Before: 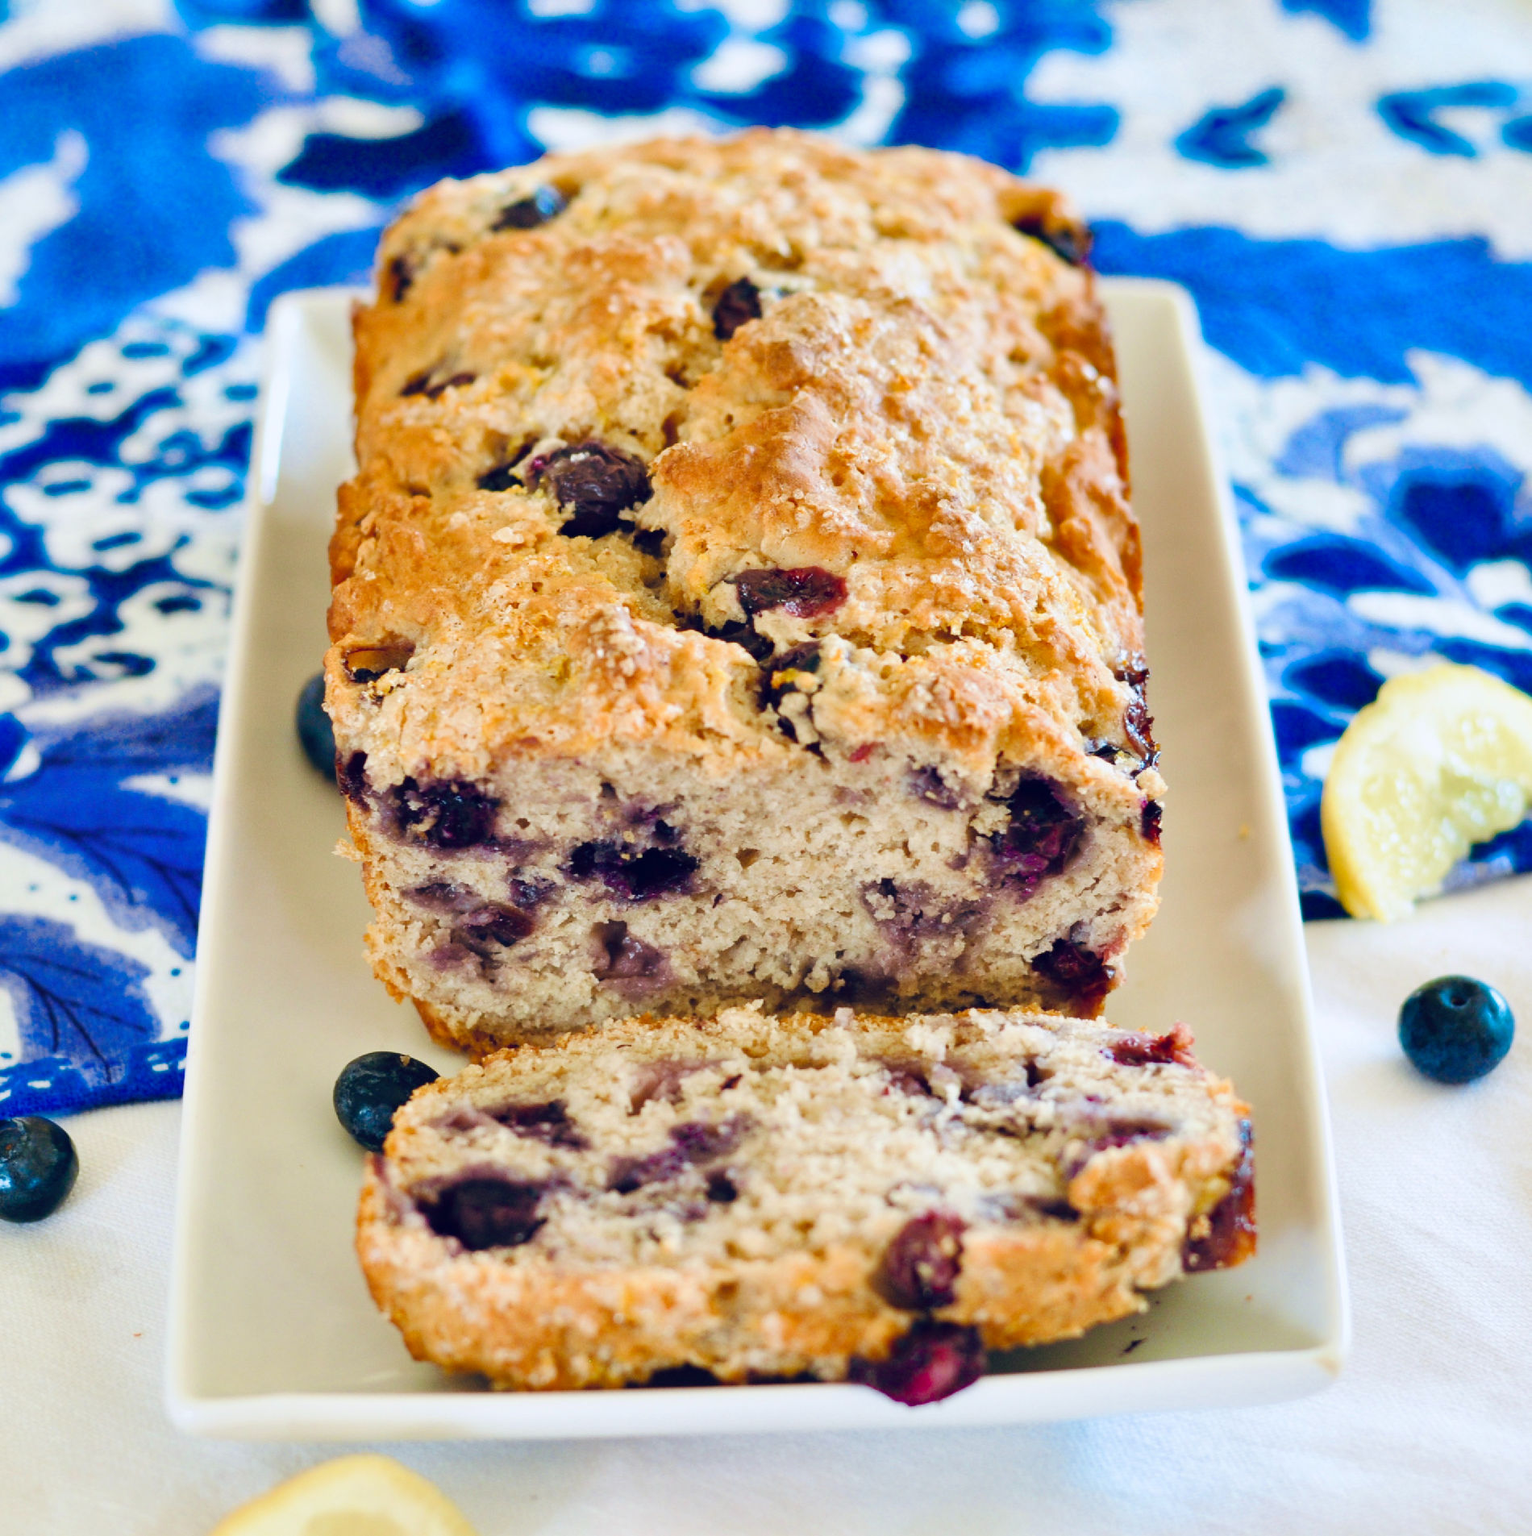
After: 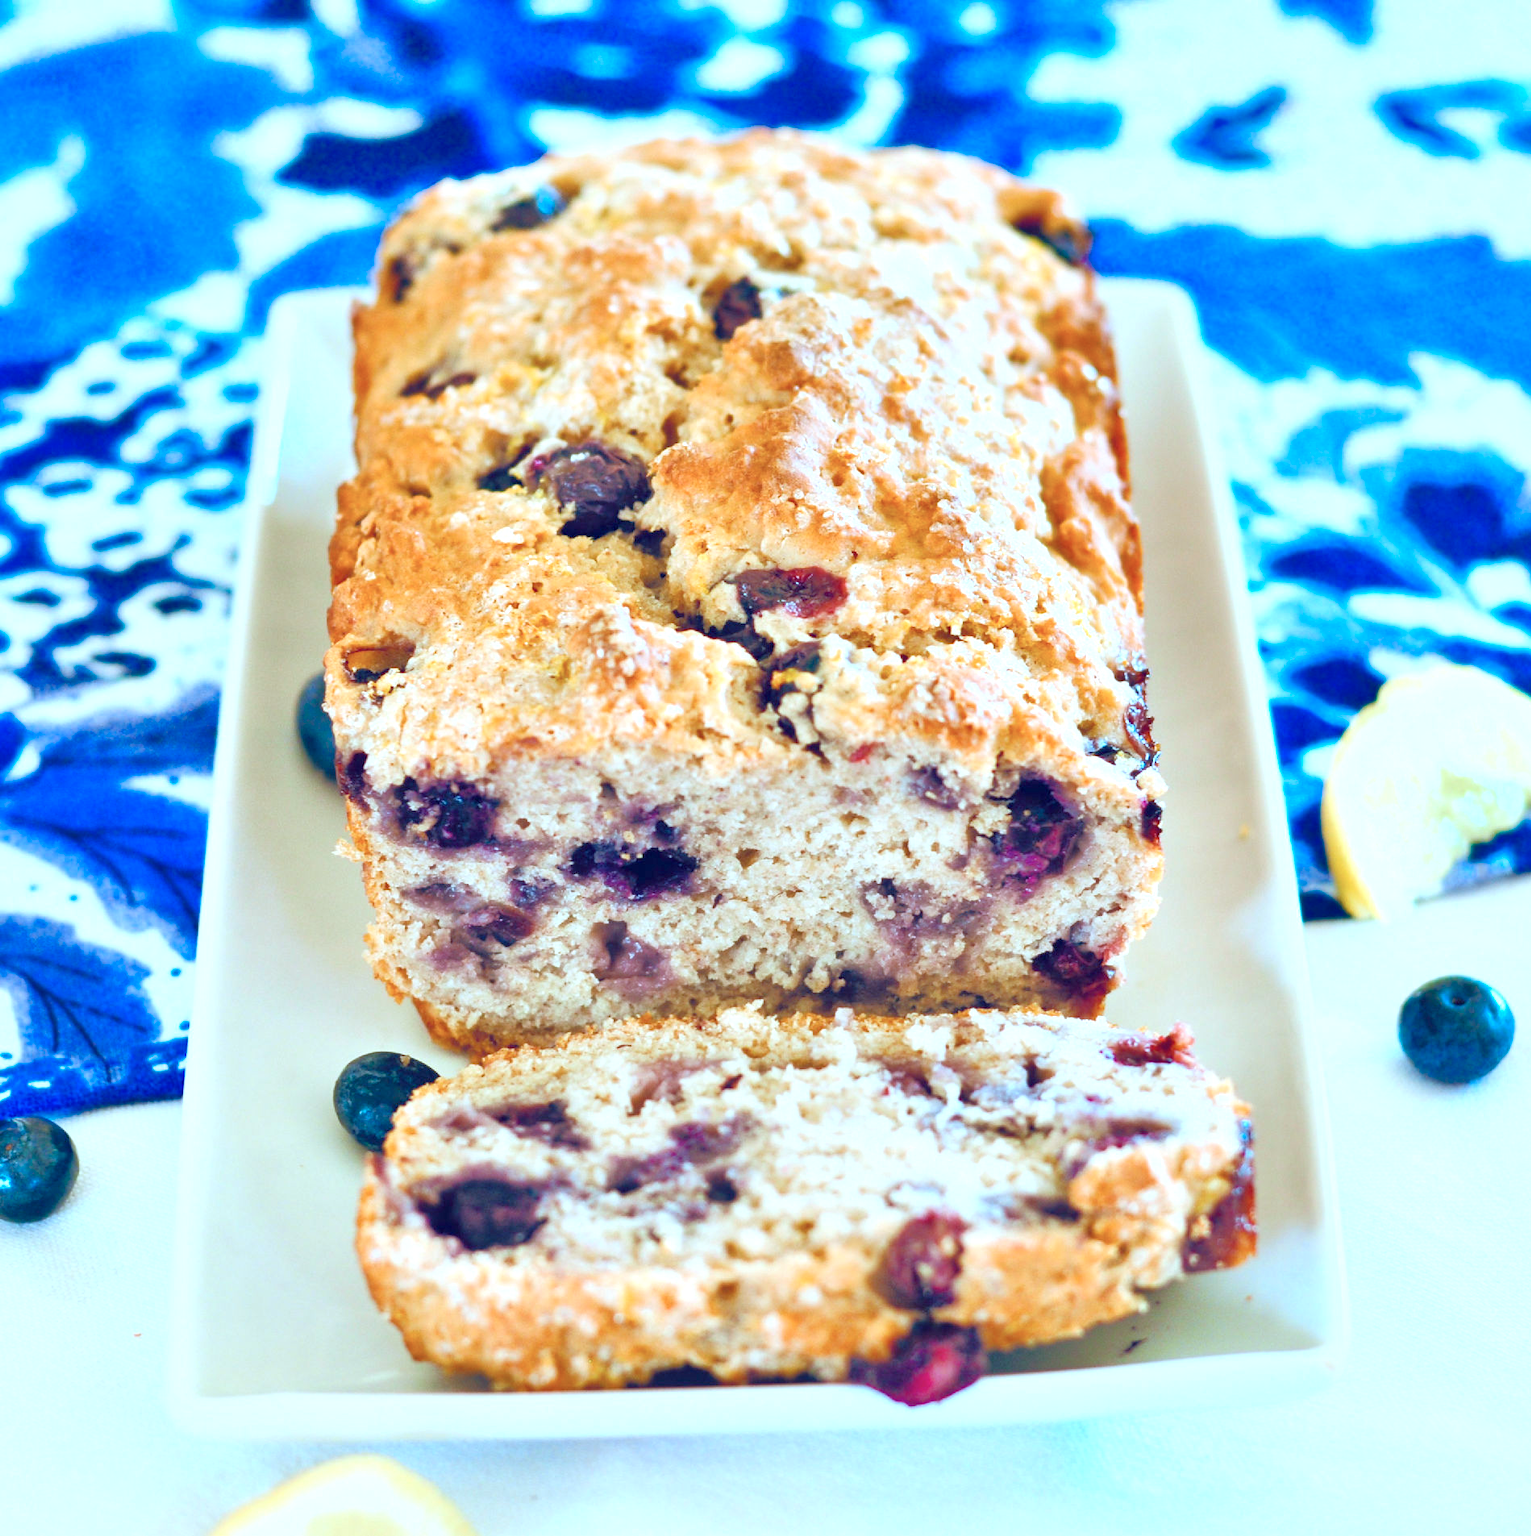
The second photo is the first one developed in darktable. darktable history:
tone equalizer: -7 EV 0.15 EV, -6 EV 0.6 EV, -5 EV 1.15 EV, -4 EV 1.33 EV, -3 EV 1.15 EV, -2 EV 0.6 EV, -1 EV 0.15 EV, mask exposure compensation -0.5 EV
exposure: black level correction 0, exposure 0.5 EV, compensate highlight preservation false
color correction: highlights a* -9.73, highlights b* -21.22
